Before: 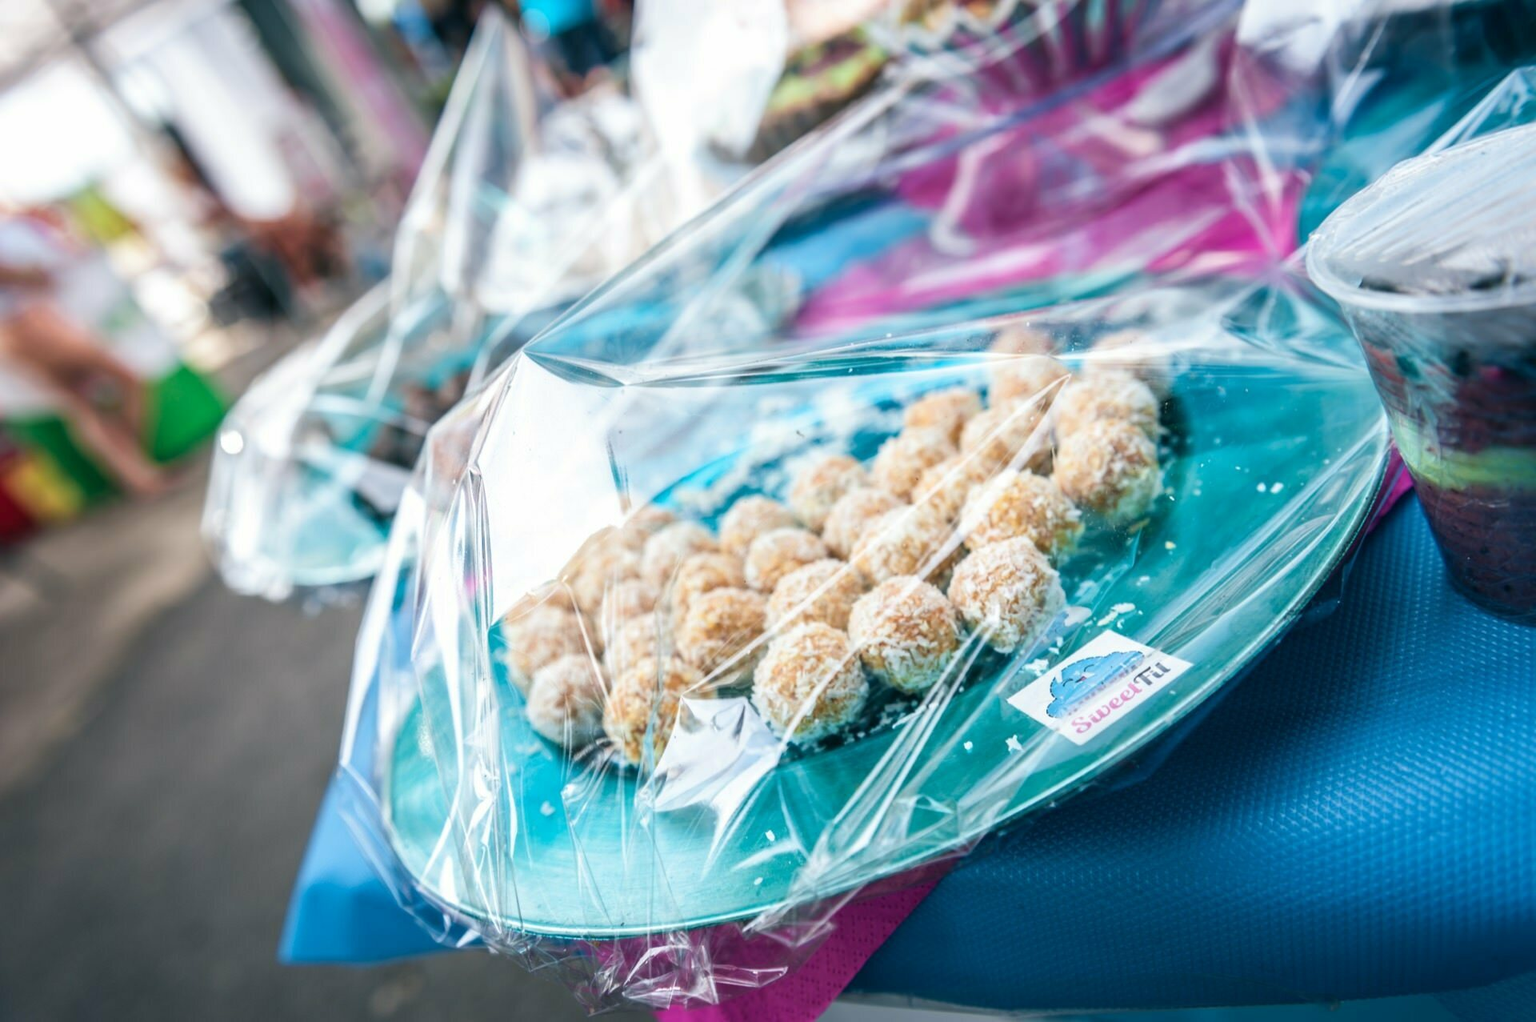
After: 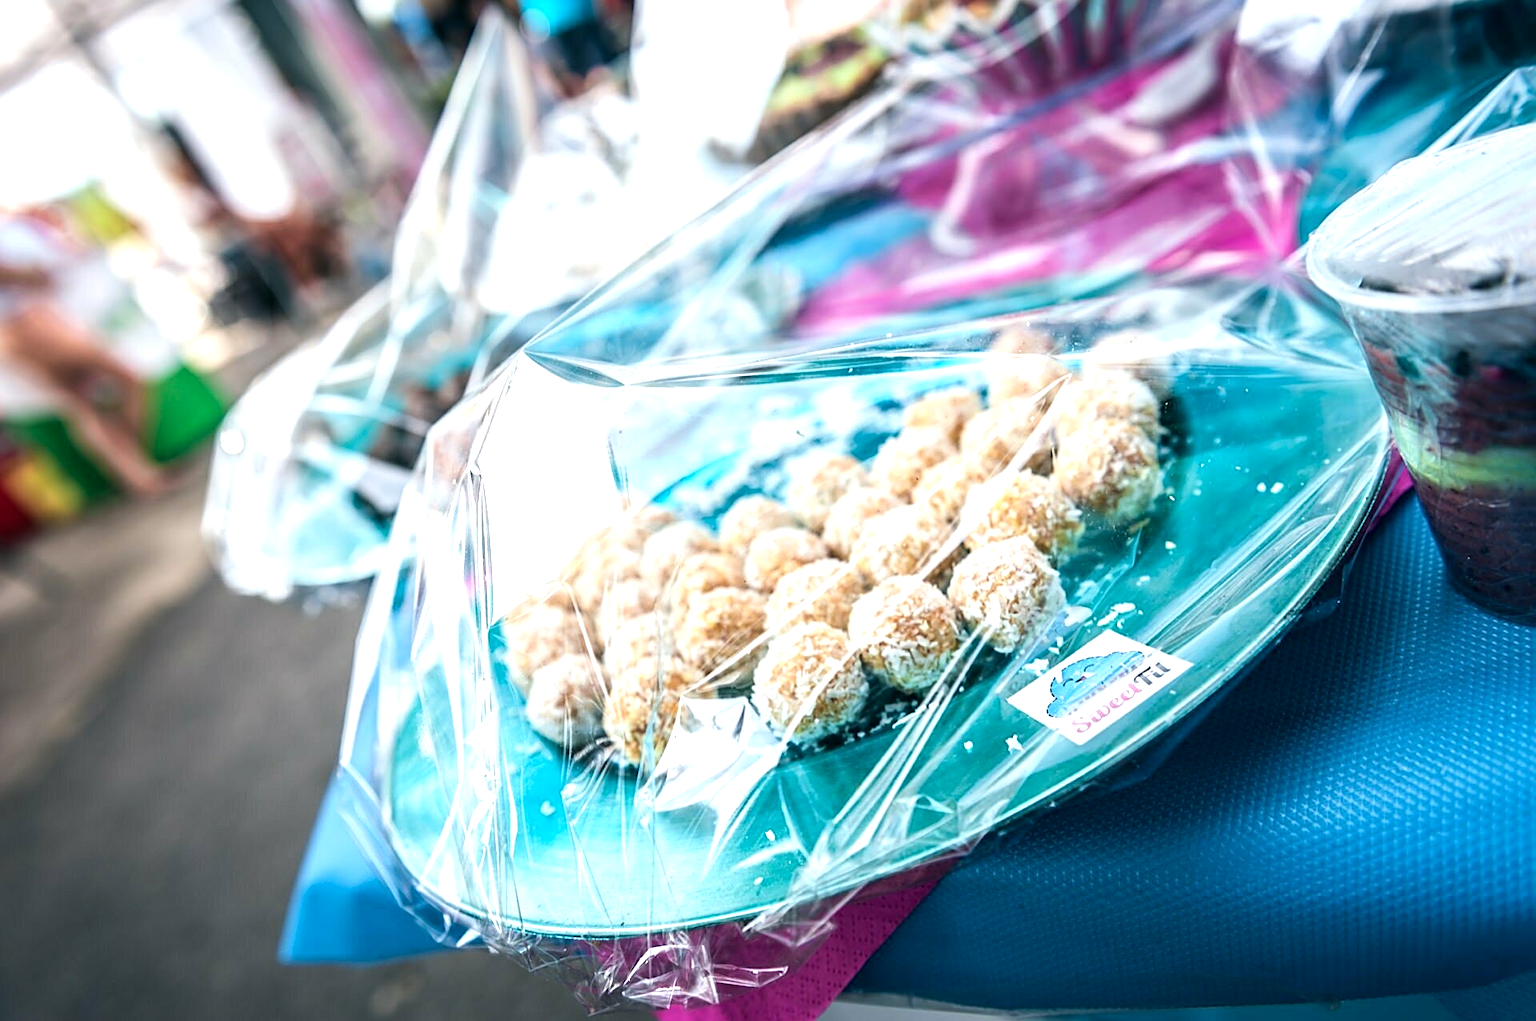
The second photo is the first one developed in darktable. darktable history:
exposure: black level correction 0.002, exposure 0.146 EV, compensate highlight preservation false
tone equalizer: -8 EV -0.438 EV, -7 EV -0.422 EV, -6 EV -0.348 EV, -5 EV -0.184 EV, -3 EV 0.21 EV, -2 EV 0.32 EV, -1 EV 0.398 EV, +0 EV 0.409 EV, edges refinement/feathering 500, mask exposure compensation -1.57 EV, preserve details no
sharpen: amount 0.592
